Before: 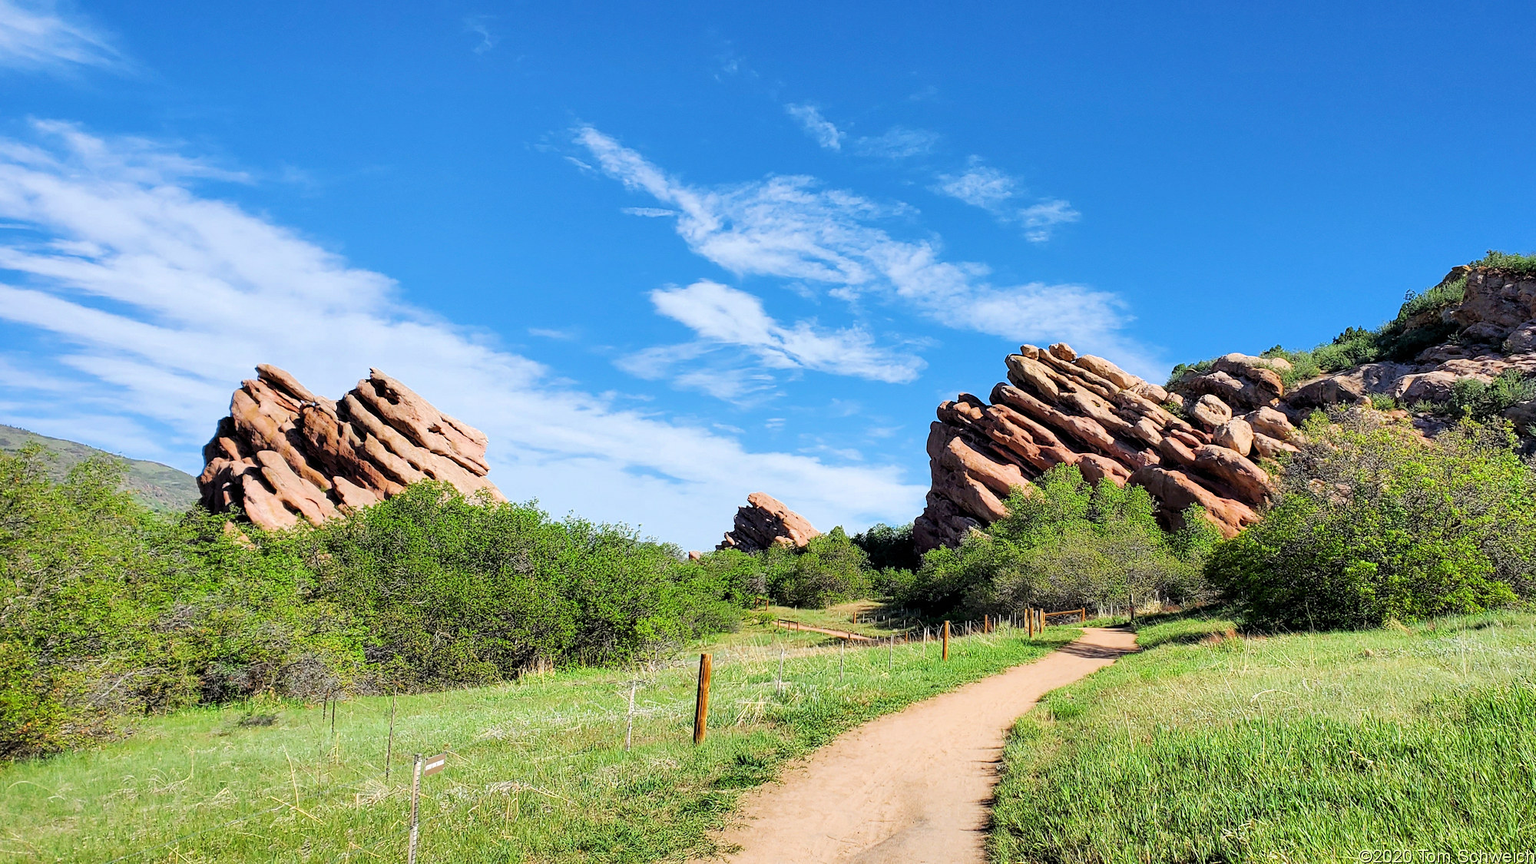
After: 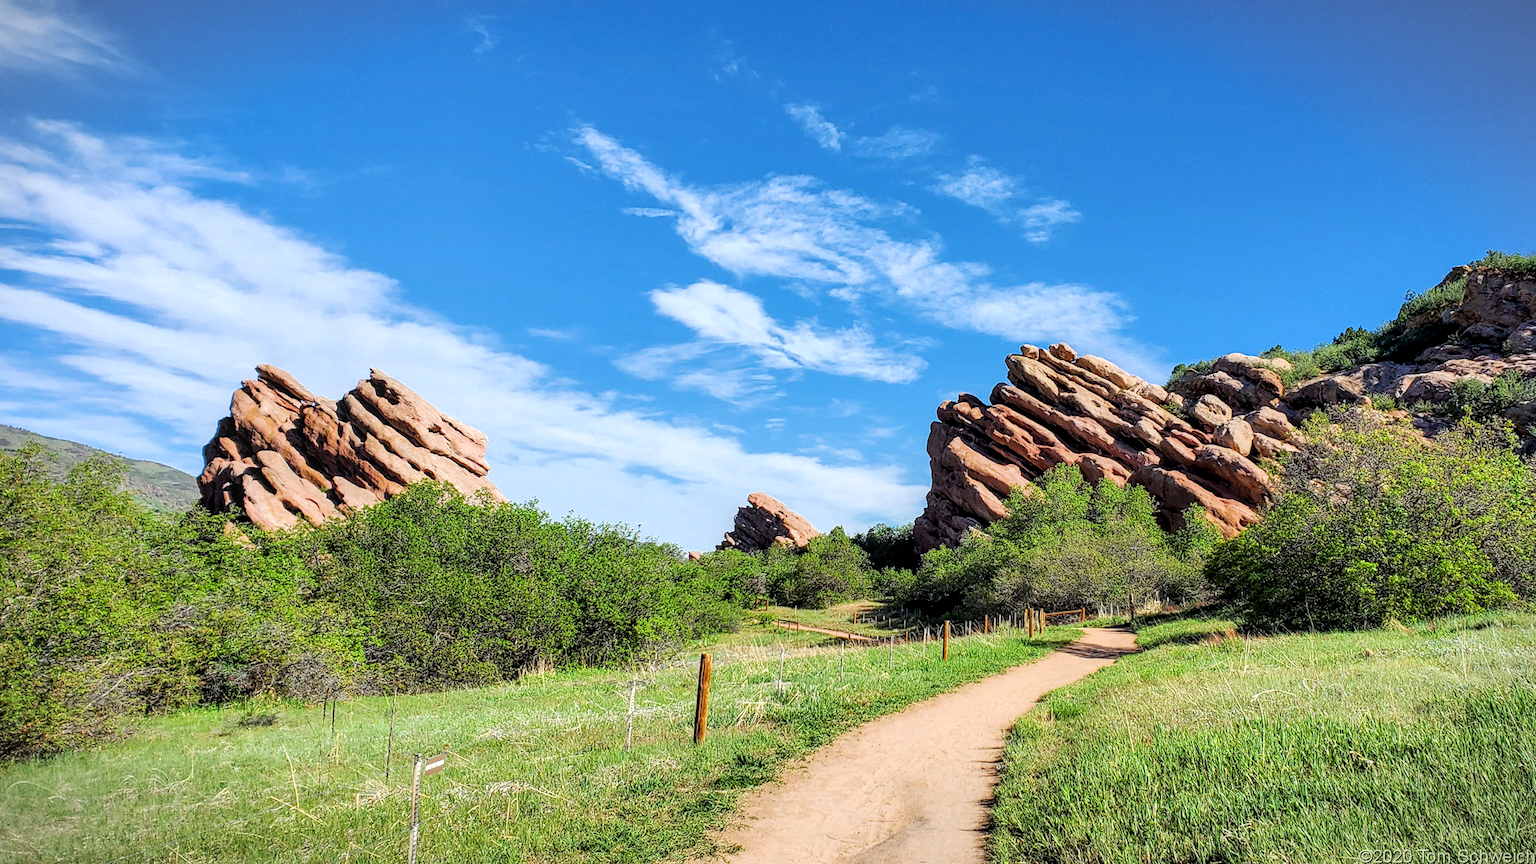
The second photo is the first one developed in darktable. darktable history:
local contrast: detail 130%
vignetting: fall-off start 100%, fall-off radius 64.94%, automatic ratio true, unbound false
